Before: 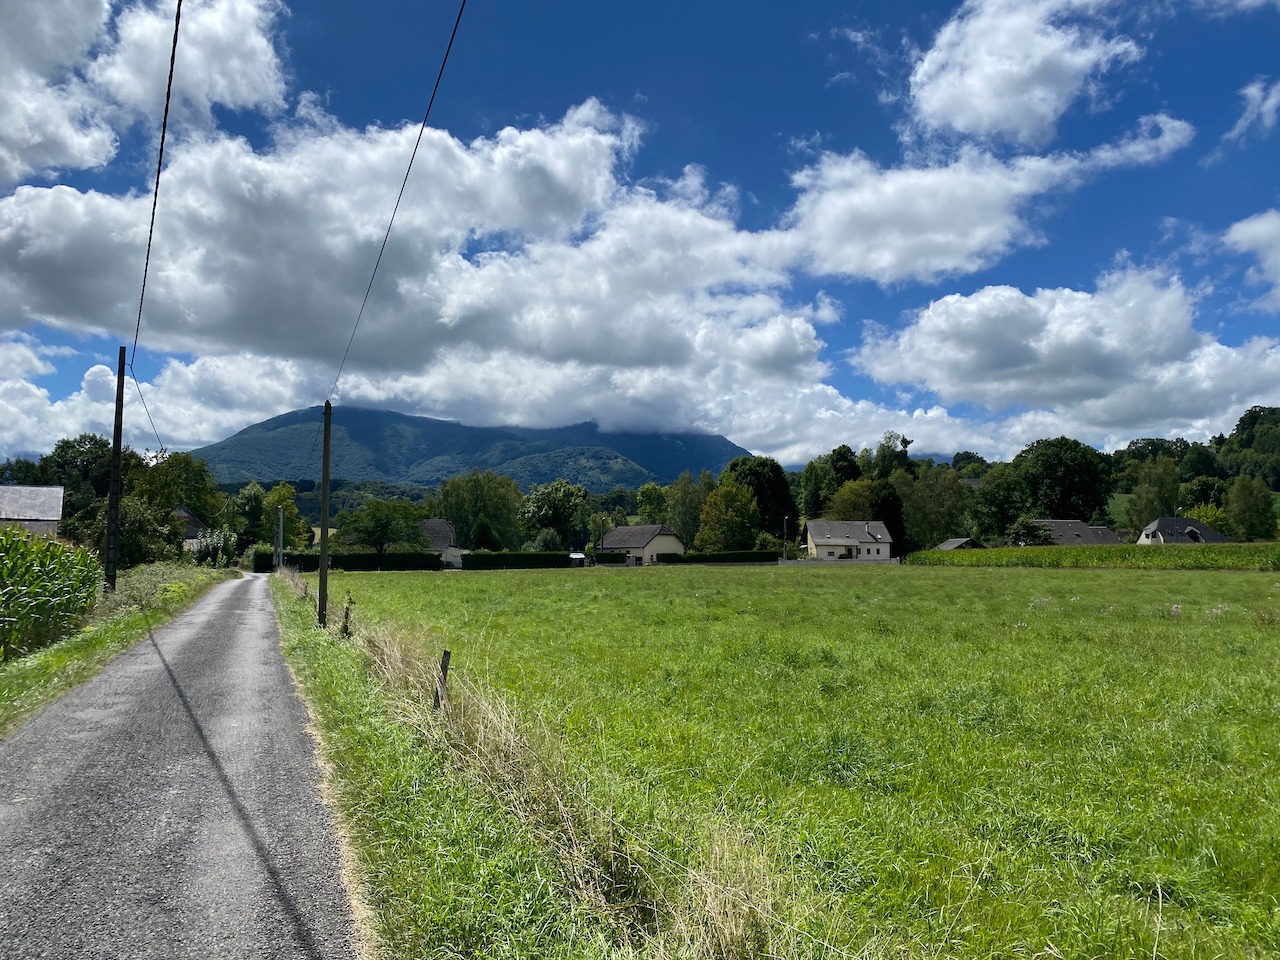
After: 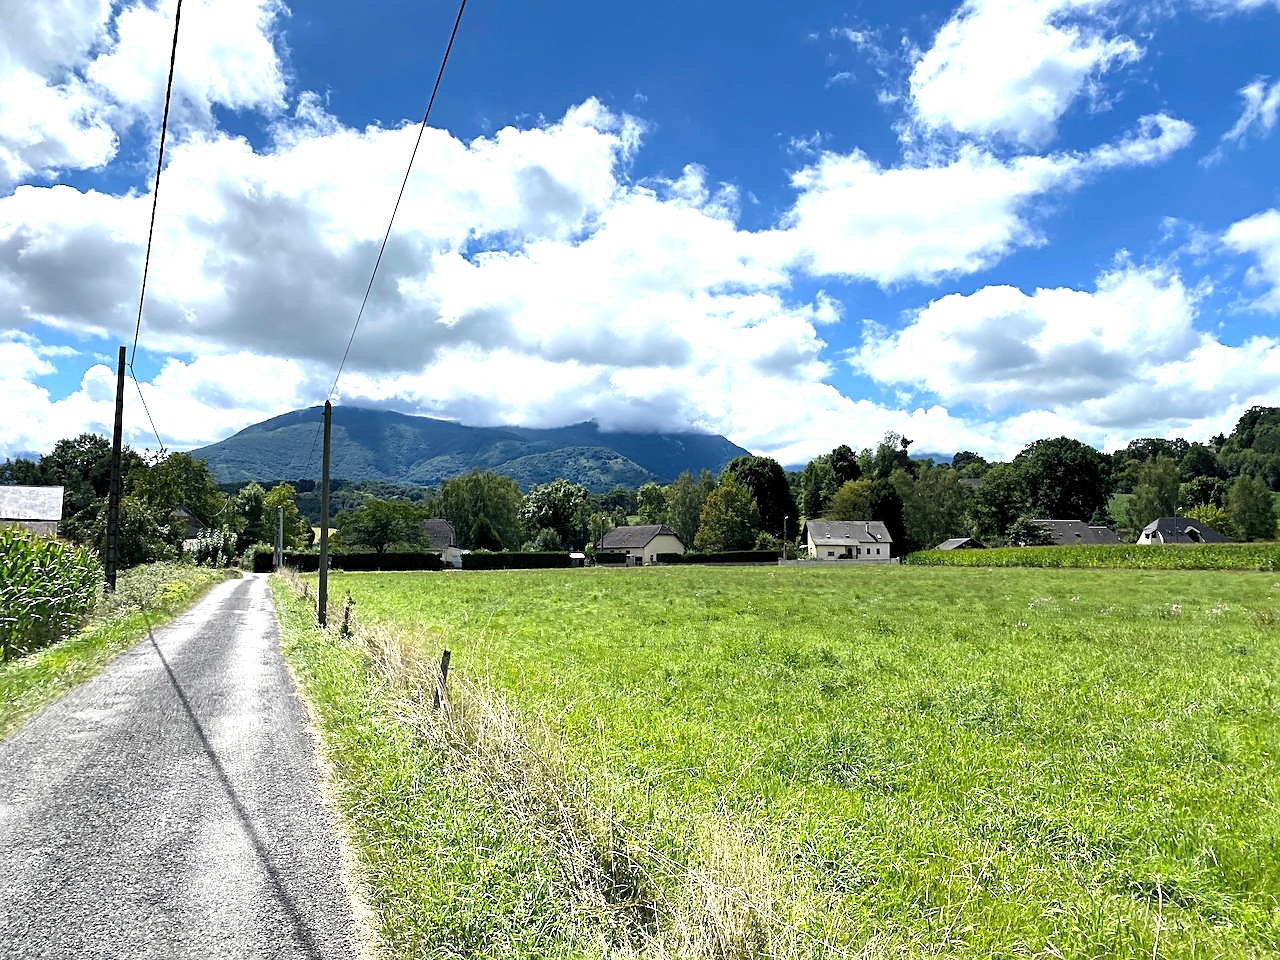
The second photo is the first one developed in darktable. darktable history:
sharpen: on, module defaults
levels: levels [0.031, 0.5, 0.969]
exposure: black level correction 0, exposure 1 EV, compensate exposure bias true, compensate highlight preservation false
